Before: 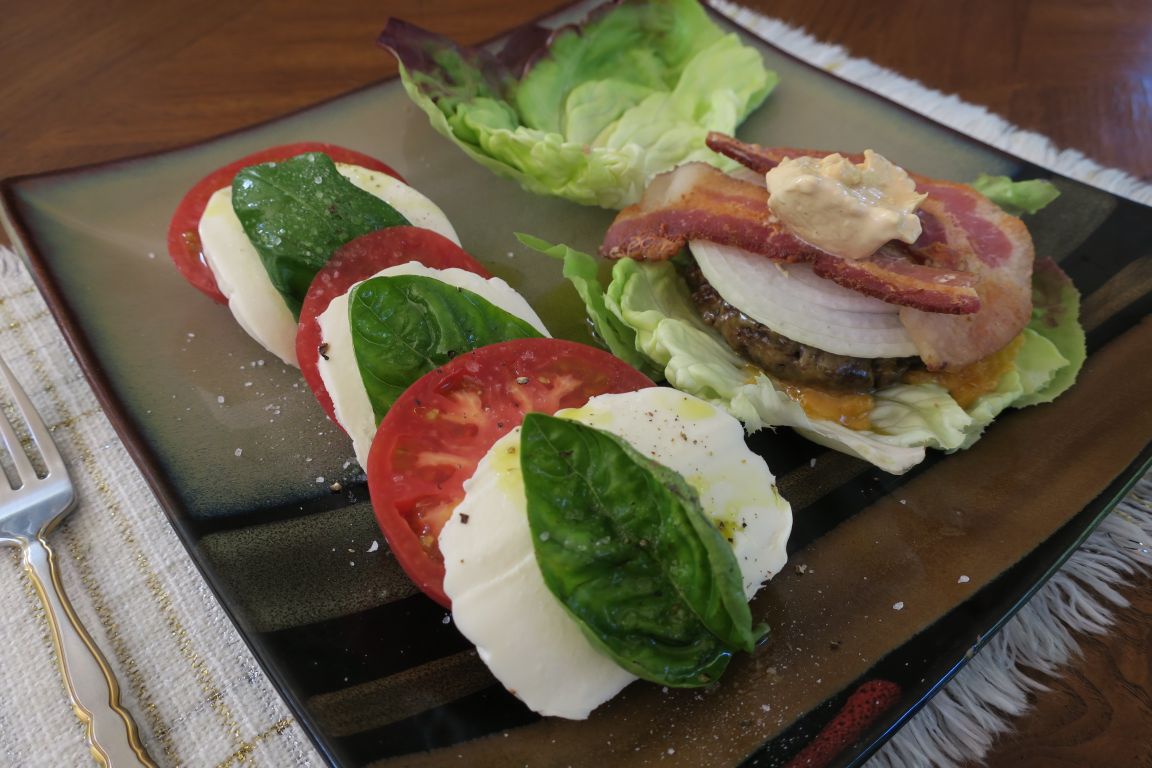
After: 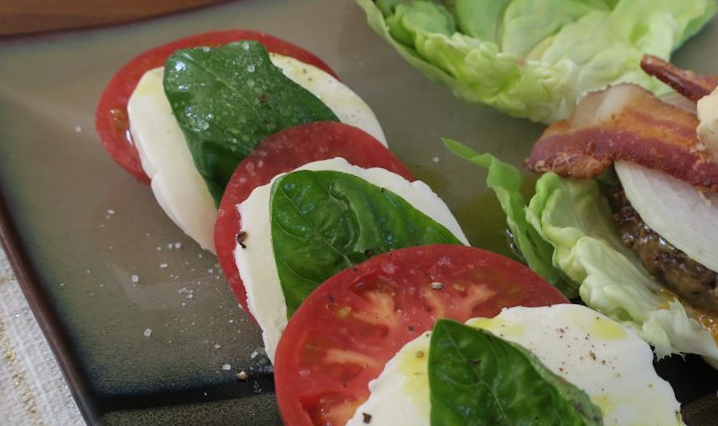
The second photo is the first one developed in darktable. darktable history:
white balance: red 0.988, blue 1.017
crop and rotate: angle -4.99°, left 2.122%, top 6.945%, right 27.566%, bottom 30.519%
